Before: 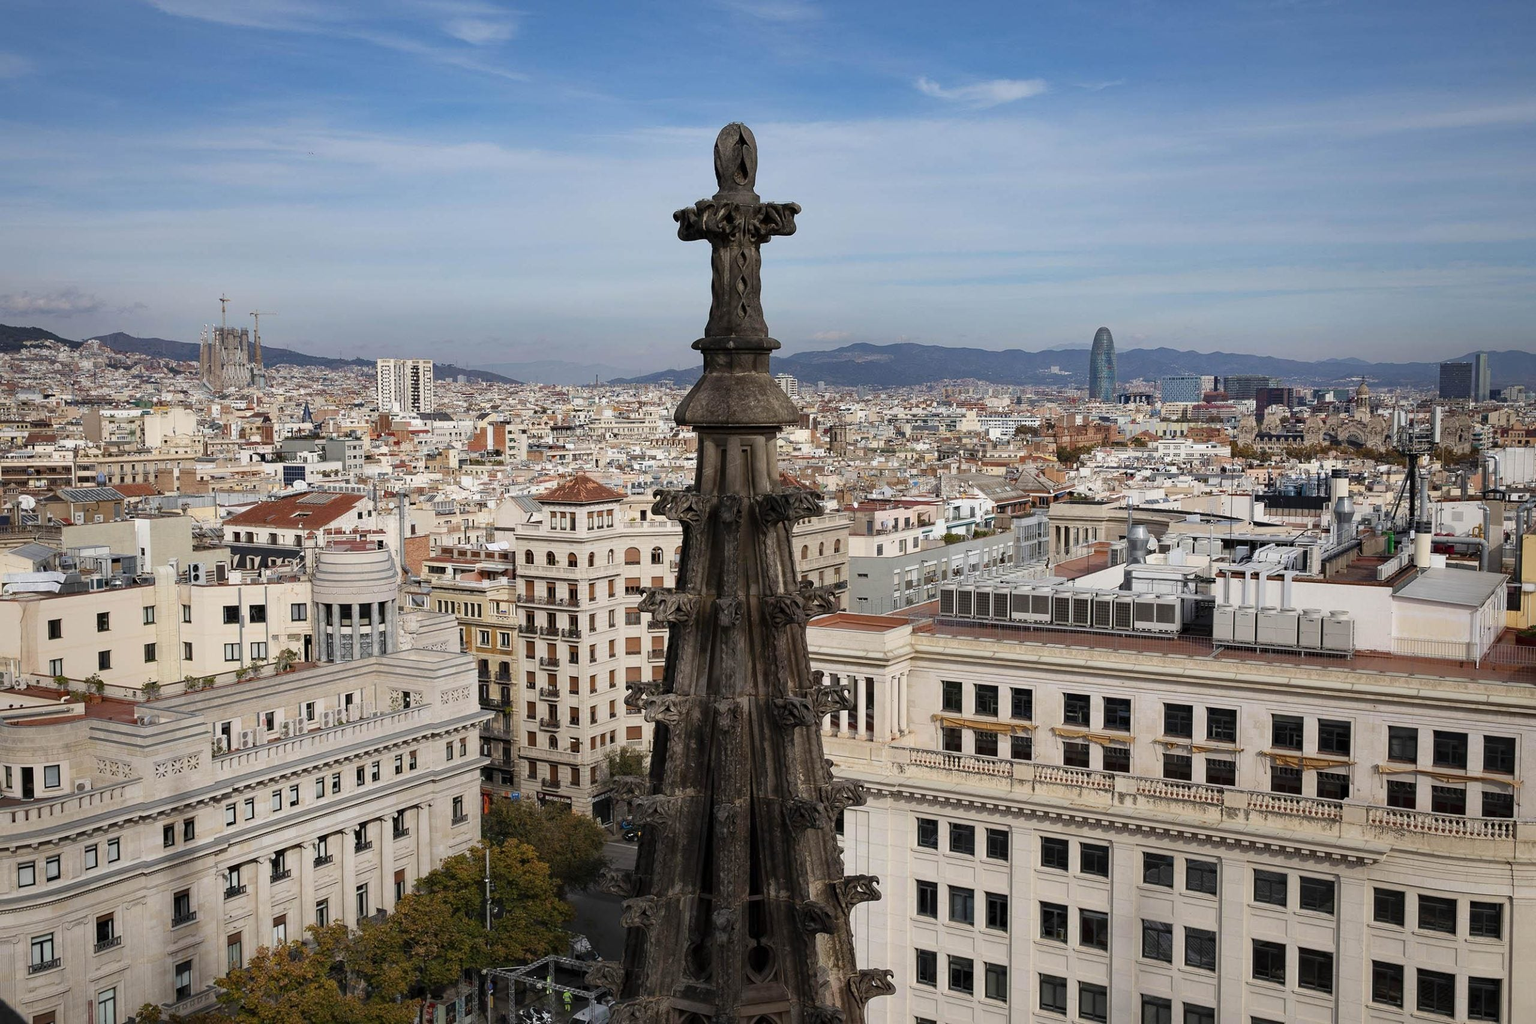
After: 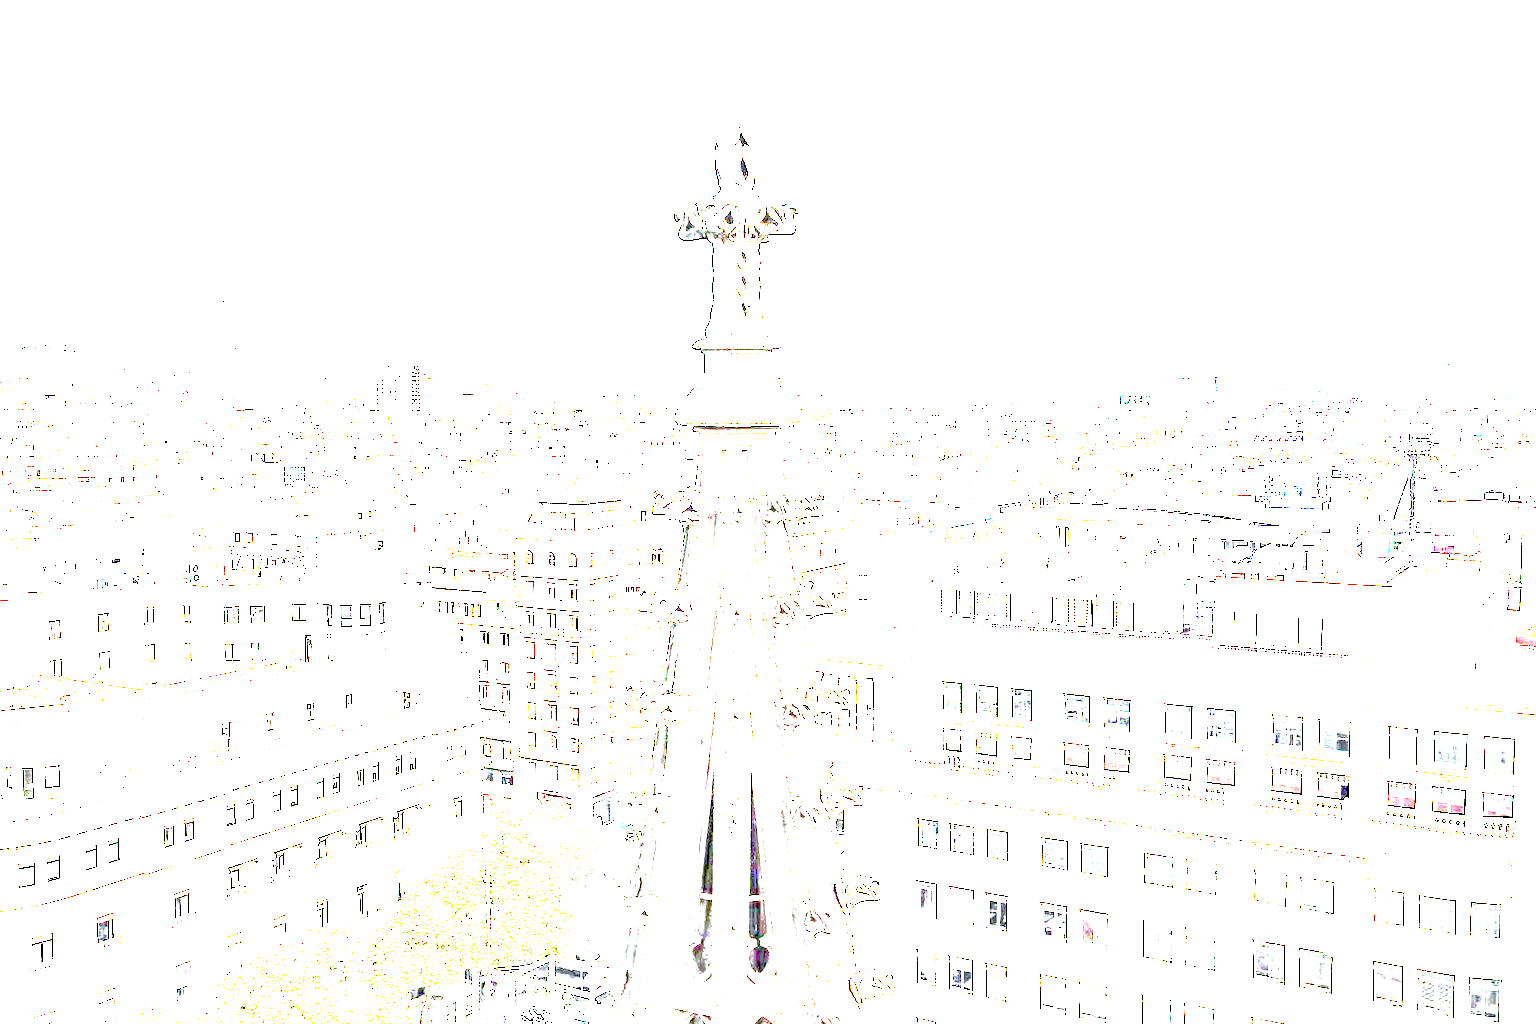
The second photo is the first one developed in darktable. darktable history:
local contrast: mode bilateral grid, contrast 20, coarseness 50, detail 171%, midtone range 0.2
color calibration: x 0.37, y 0.382, temperature 4313.32 K
exposure: exposure 8 EV, compensate highlight preservation false
